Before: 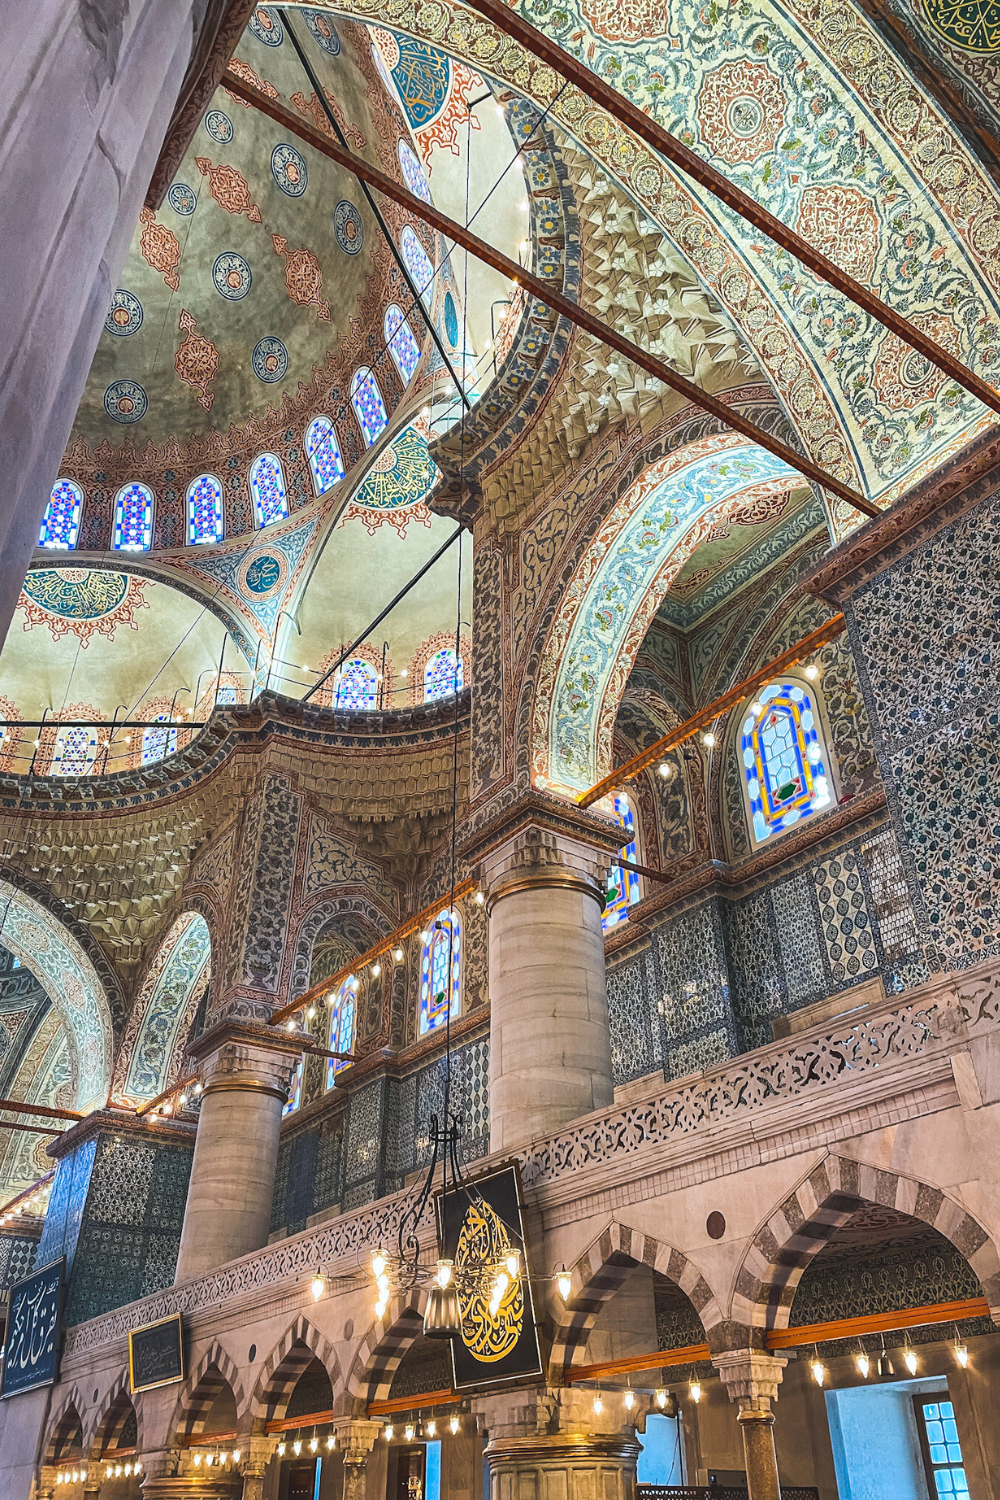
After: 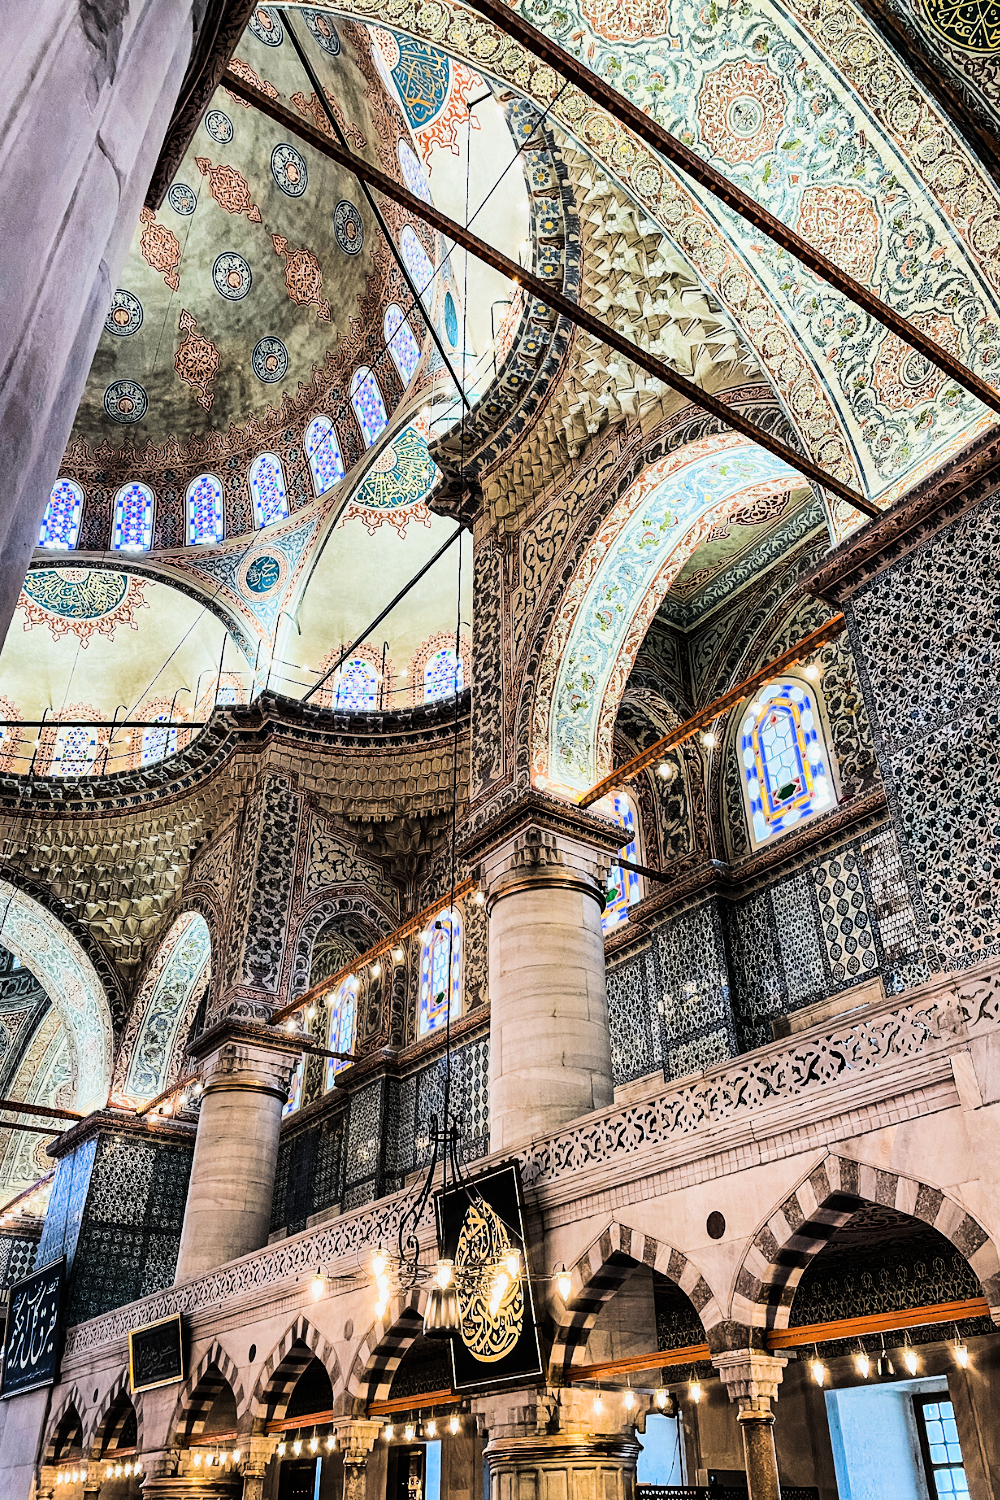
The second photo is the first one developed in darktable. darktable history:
filmic rgb: black relative exposure -5 EV, hardness 2.88, contrast 1.4, highlights saturation mix -30%
tone equalizer: -8 EV -0.75 EV, -7 EV -0.7 EV, -6 EV -0.6 EV, -5 EV -0.4 EV, -3 EV 0.4 EV, -2 EV 0.6 EV, -1 EV 0.7 EV, +0 EV 0.75 EV, edges refinement/feathering 500, mask exposure compensation -1.57 EV, preserve details no
